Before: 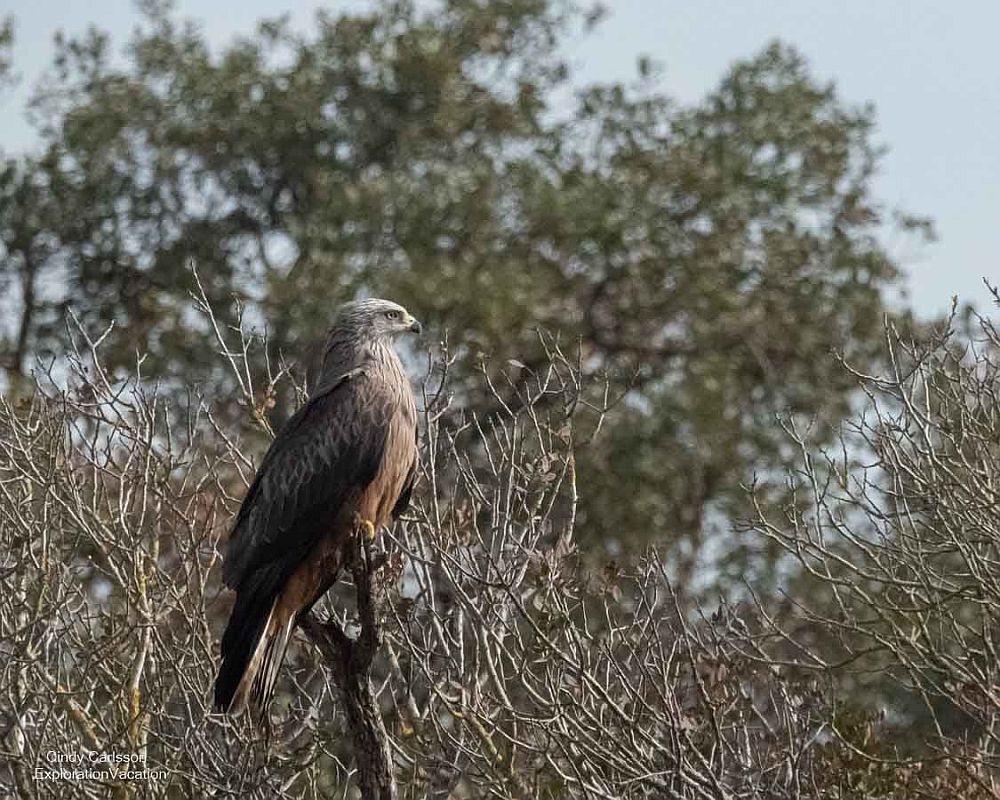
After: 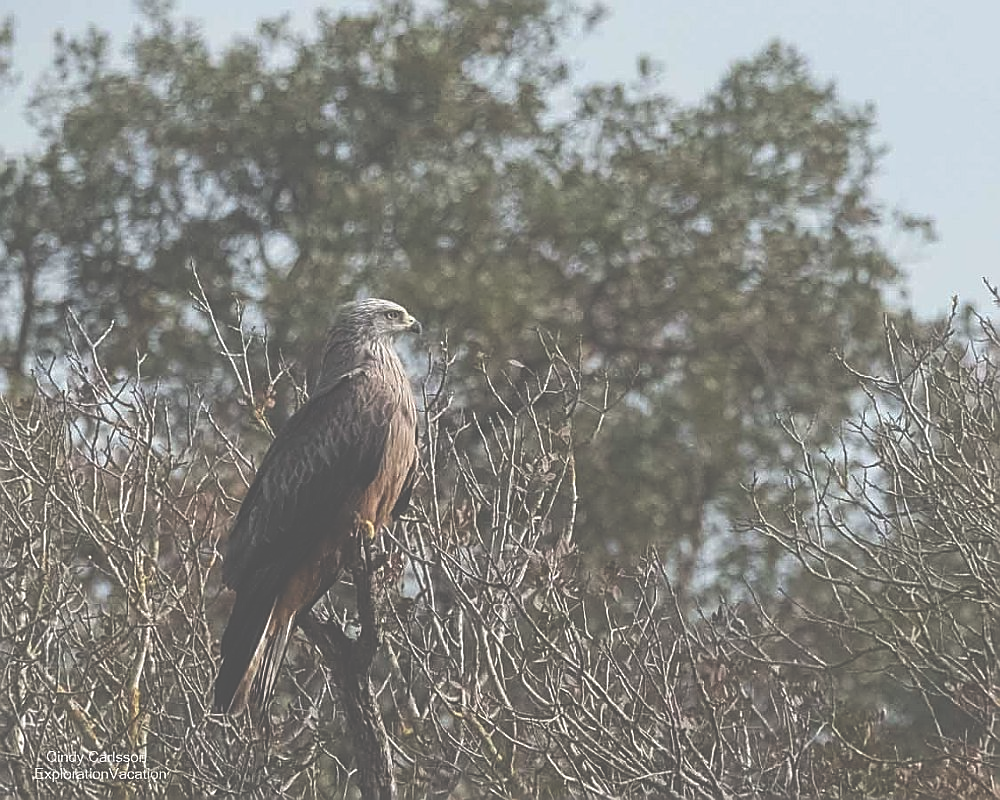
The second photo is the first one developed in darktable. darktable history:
exposure: black level correction -0.086, compensate highlight preservation false
sharpen: amount 0.49
